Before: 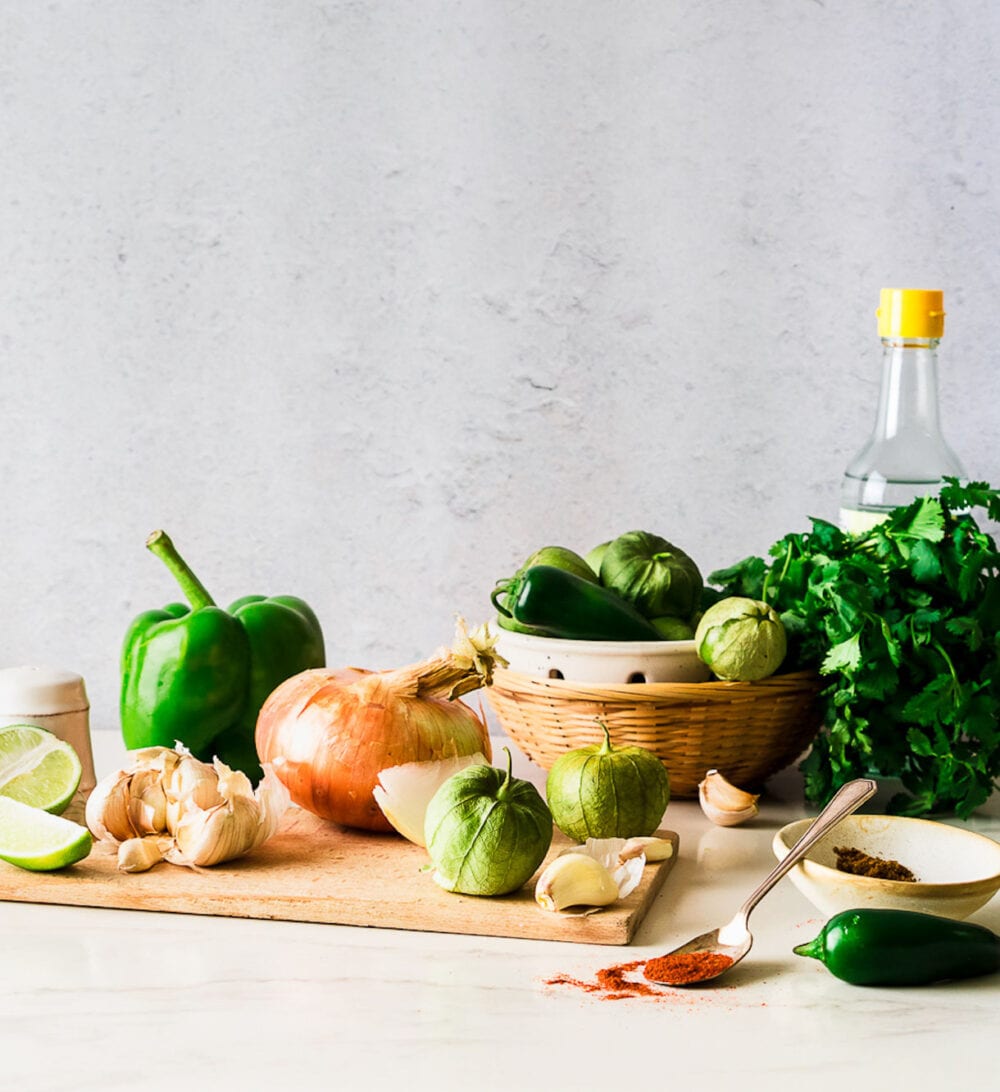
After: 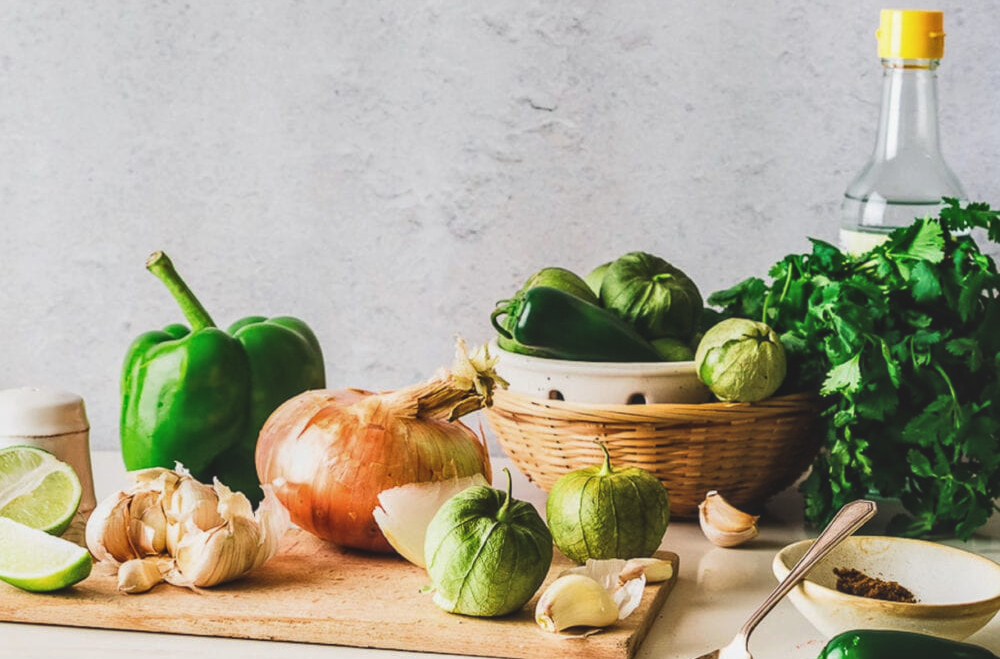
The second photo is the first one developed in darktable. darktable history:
crop and rotate: top 25.603%, bottom 13.969%
exposure: black level correction -0.014, exposure -0.19 EV, compensate highlight preservation false
local contrast: on, module defaults
